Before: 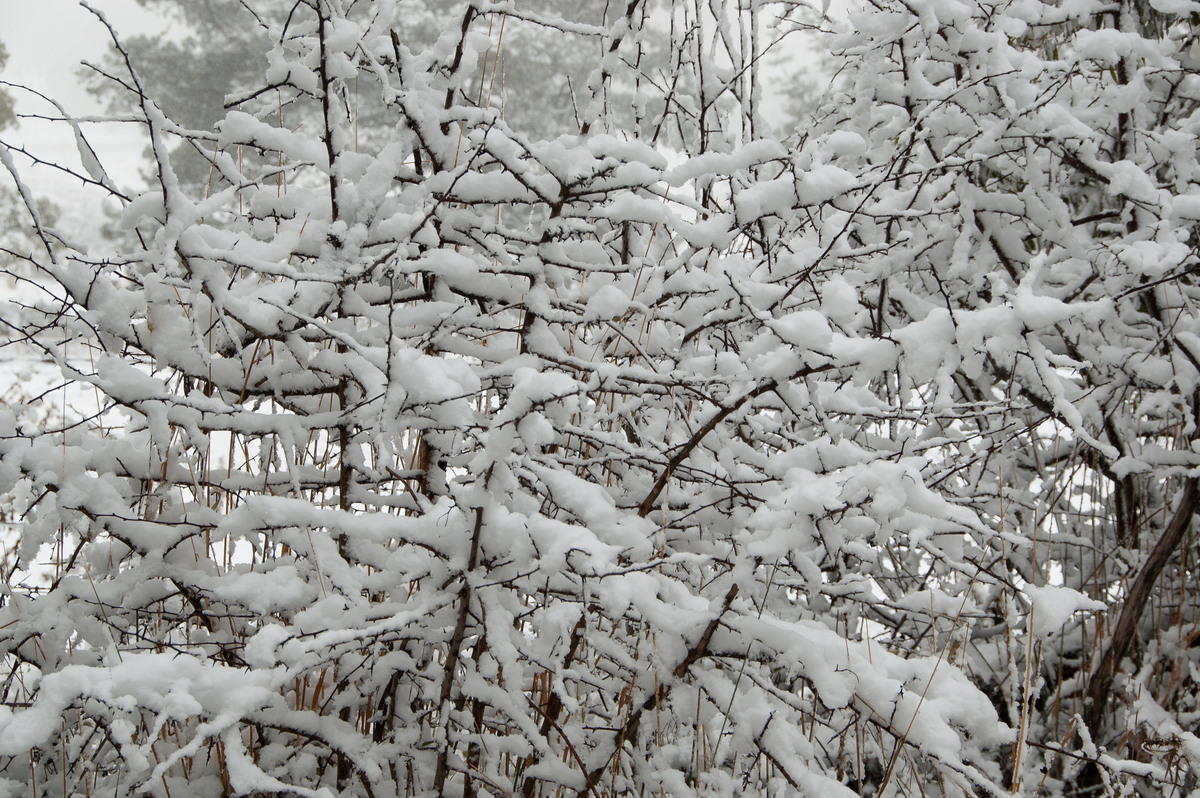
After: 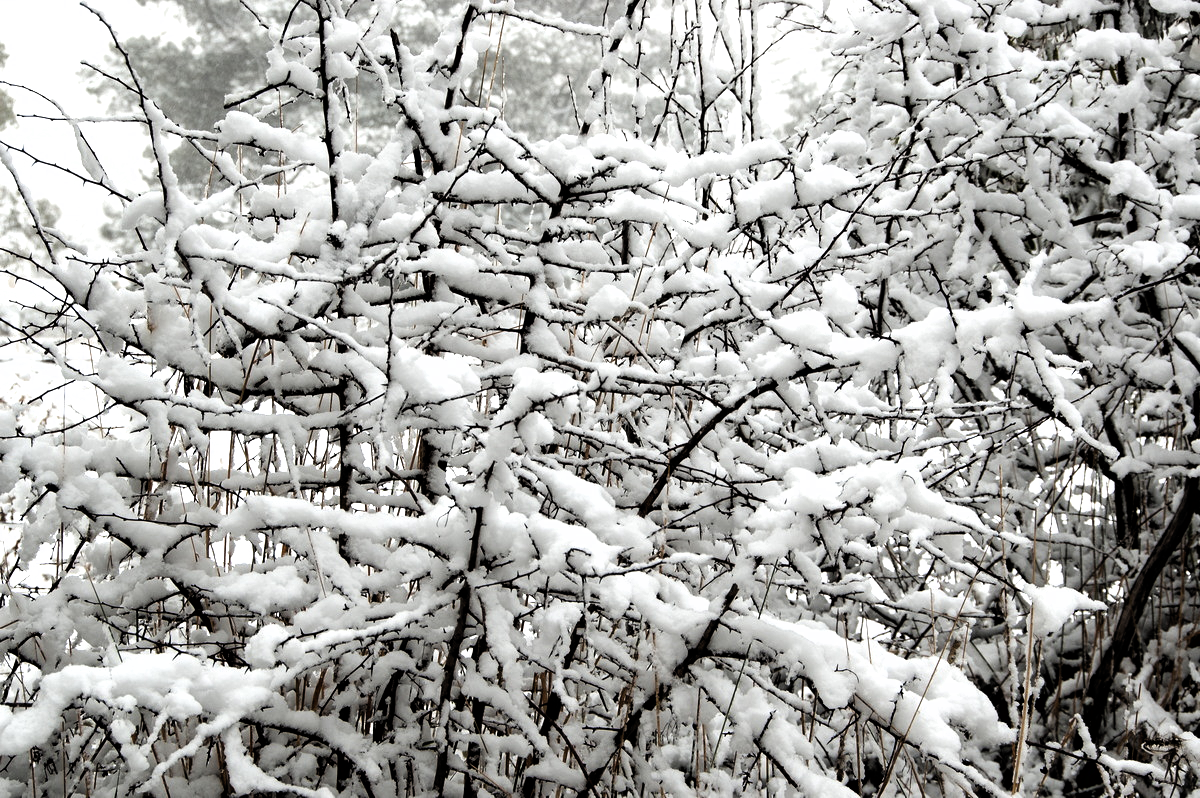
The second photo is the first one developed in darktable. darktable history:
filmic rgb: black relative exposure -8.23 EV, white relative exposure 2.2 EV, hardness 7.08, latitude 86.23%, contrast 1.706, highlights saturation mix -4.18%, shadows ↔ highlights balance -1.85%, color science v6 (2022)
